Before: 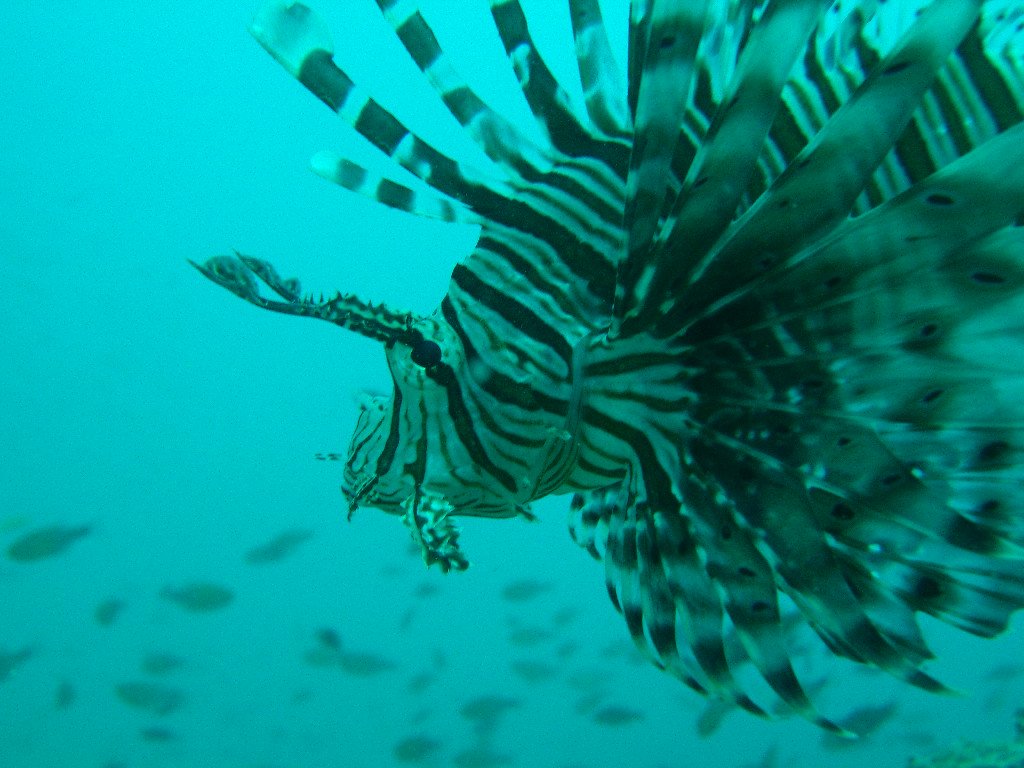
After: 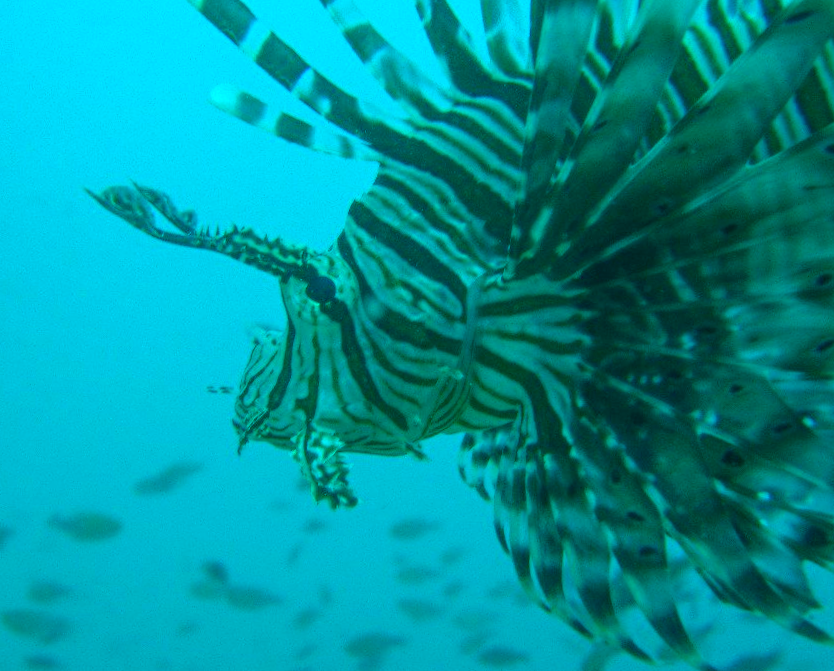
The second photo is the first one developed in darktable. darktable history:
crop: left 9.807%, top 6.259%, right 7.334%, bottom 2.177%
rotate and perspective: rotation 1.57°, crop left 0.018, crop right 0.982, crop top 0.039, crop bottom 0.961
velvia: strength 50%
color balance rgb: perceptual saturation grading › global saturation 25%, global vibrance 20%
local contrast: highlights 73%, shadows 15%, midtone range 0.197
exposure: compensate highlight preservation false
color calibration: illuminant custom, x 0.368, y 0.373, temperature 4330.32 K
